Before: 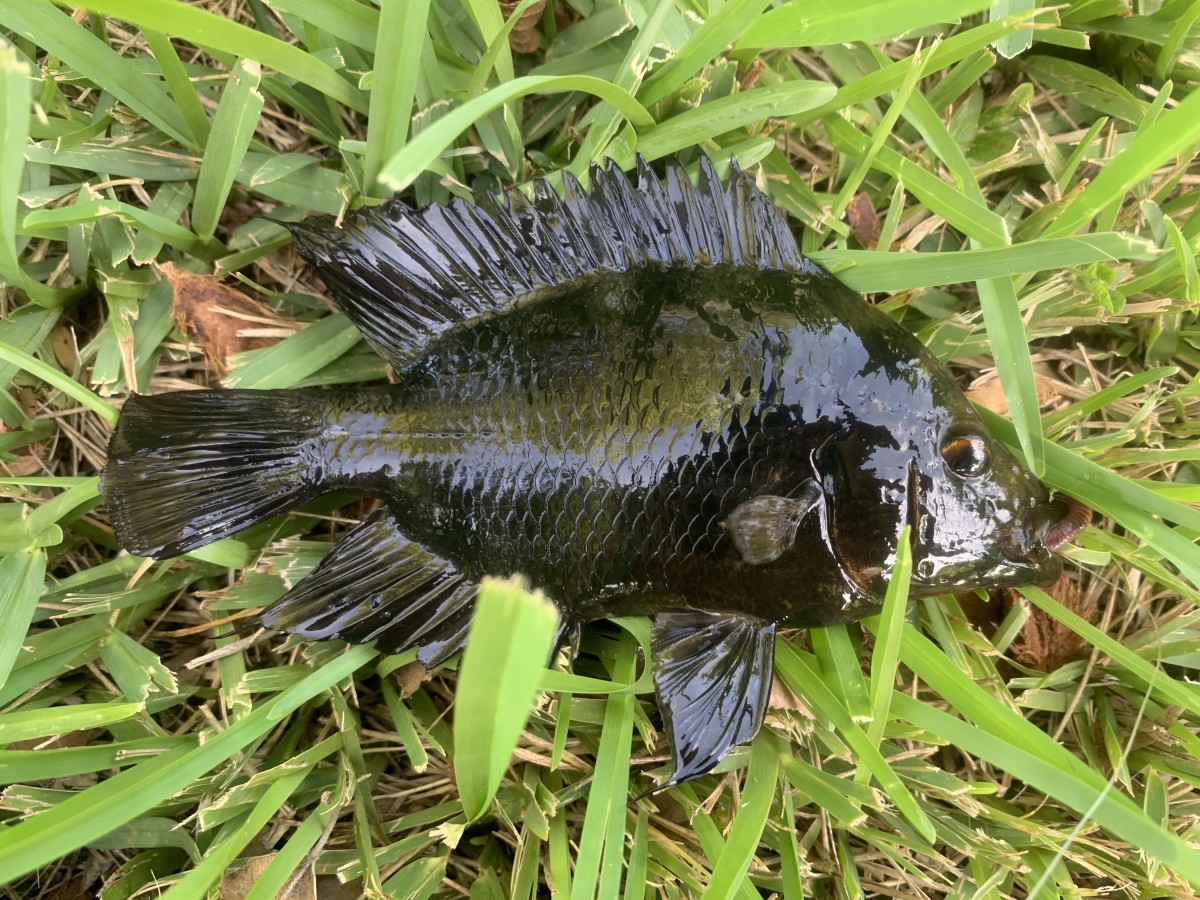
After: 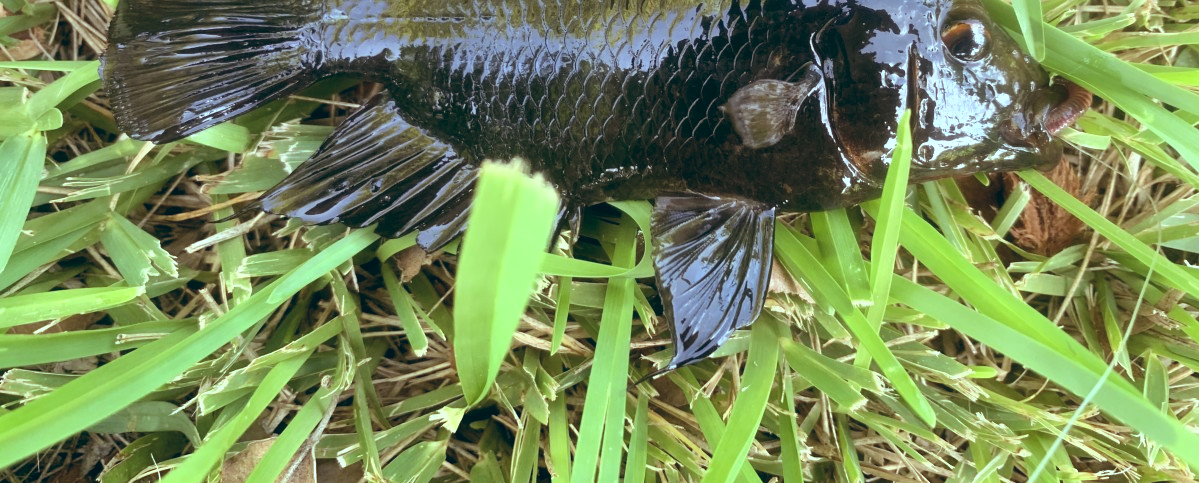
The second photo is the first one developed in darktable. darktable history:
crop and rotate: top 46.237%
color balance: lift [1.003, 0.993, 1.001, 1.007], gamma [1.018, 1.072, 0.959, 0.928], gain [0.974, 0.873, 1.031, 1.127]
exposure: exposure 0.3 EV, compensate highlight preservation false
tone equalizer: on, module defaults
white balance: red 0.976, blue 1.04
